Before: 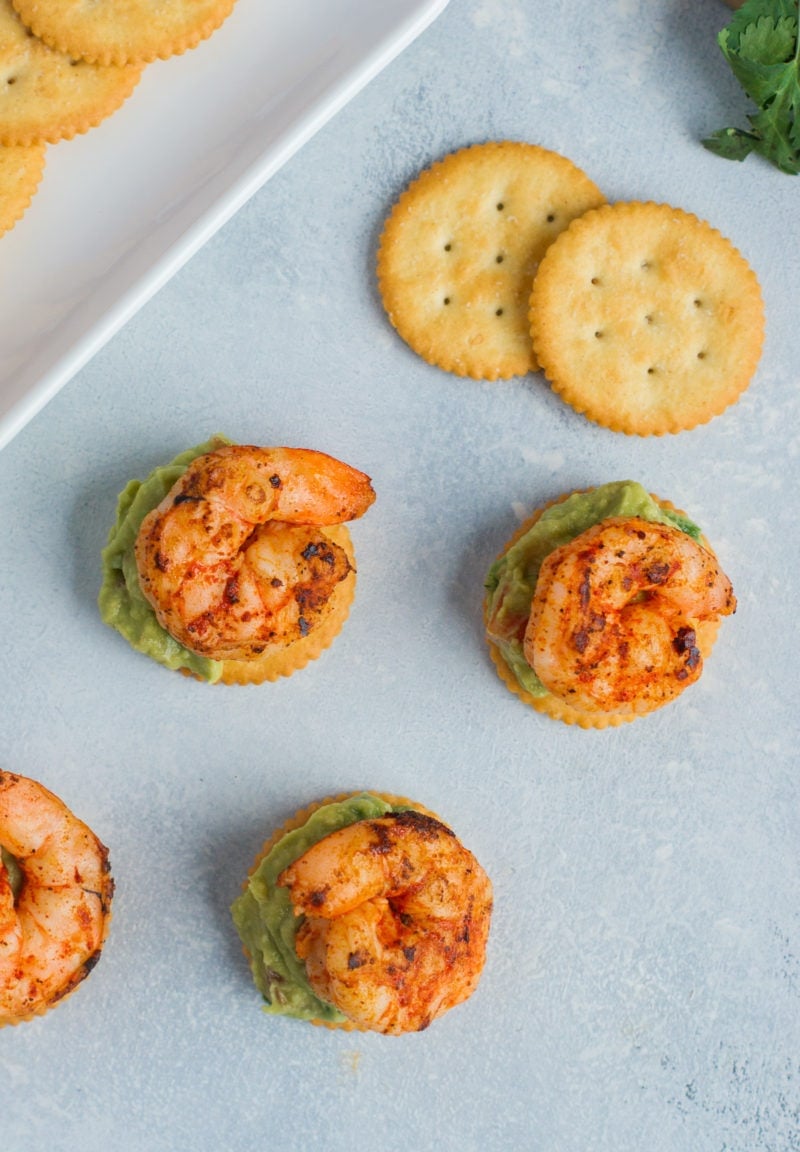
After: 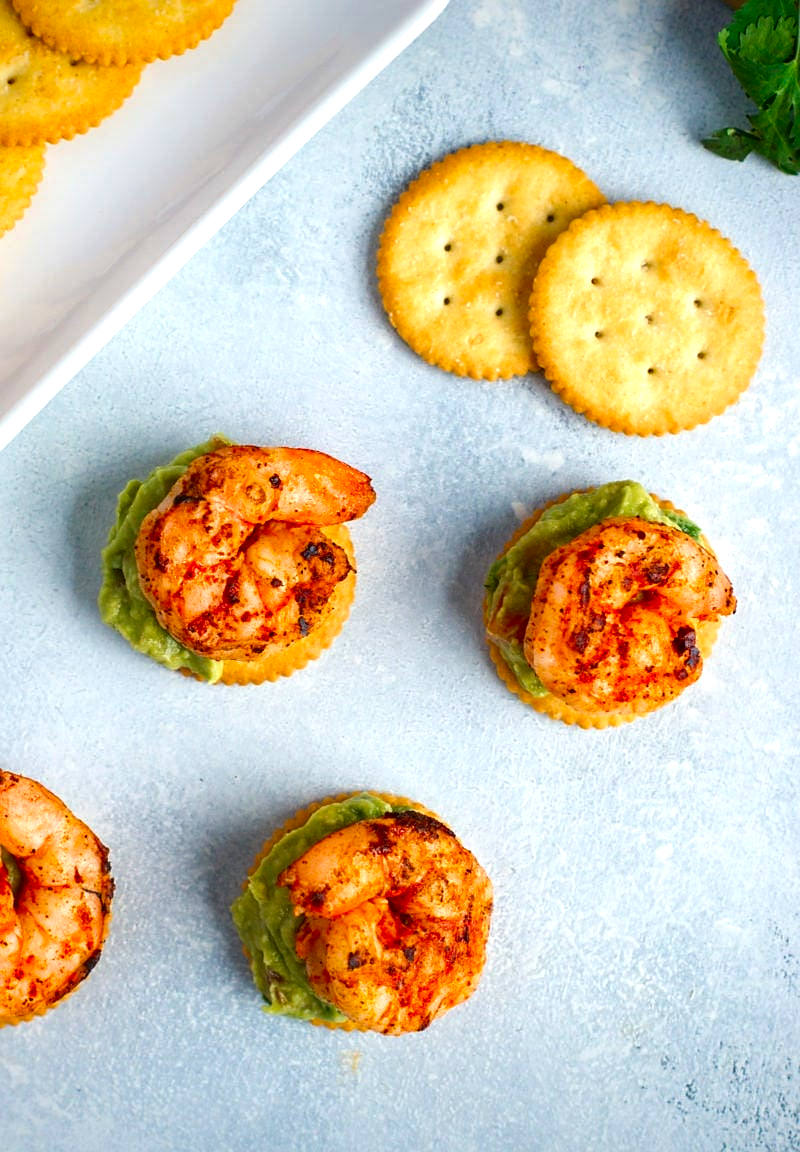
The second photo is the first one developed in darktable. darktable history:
vignetting: fall-off start 97.86%, fall-off radius 99.89%, saturation 0.366, width/height ratio 1.373
contrast brightness saturation: brightness -0.25, saturation 0.2
tone equalizer: smoothing diameter 24.84%, edges refinement/feathering 8.57, preserve details guided filter
exposure: exposure 0.645 EV, compensate highlight preservation false
sharpen: radius 1.886, amount 0.399, threshold 1.162
